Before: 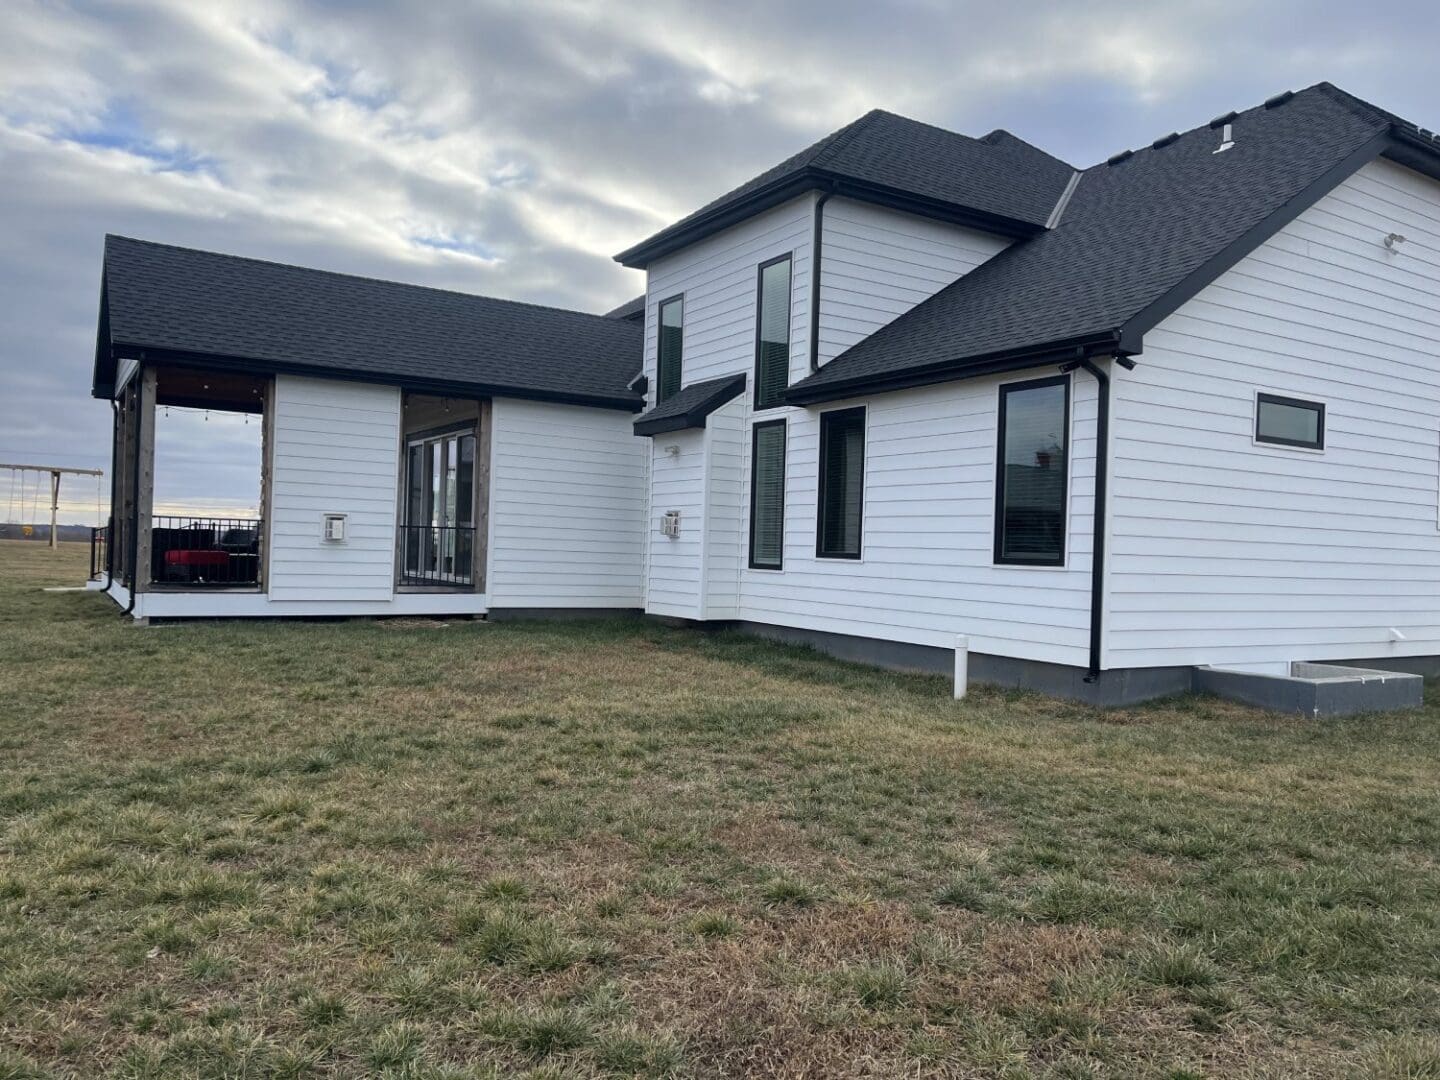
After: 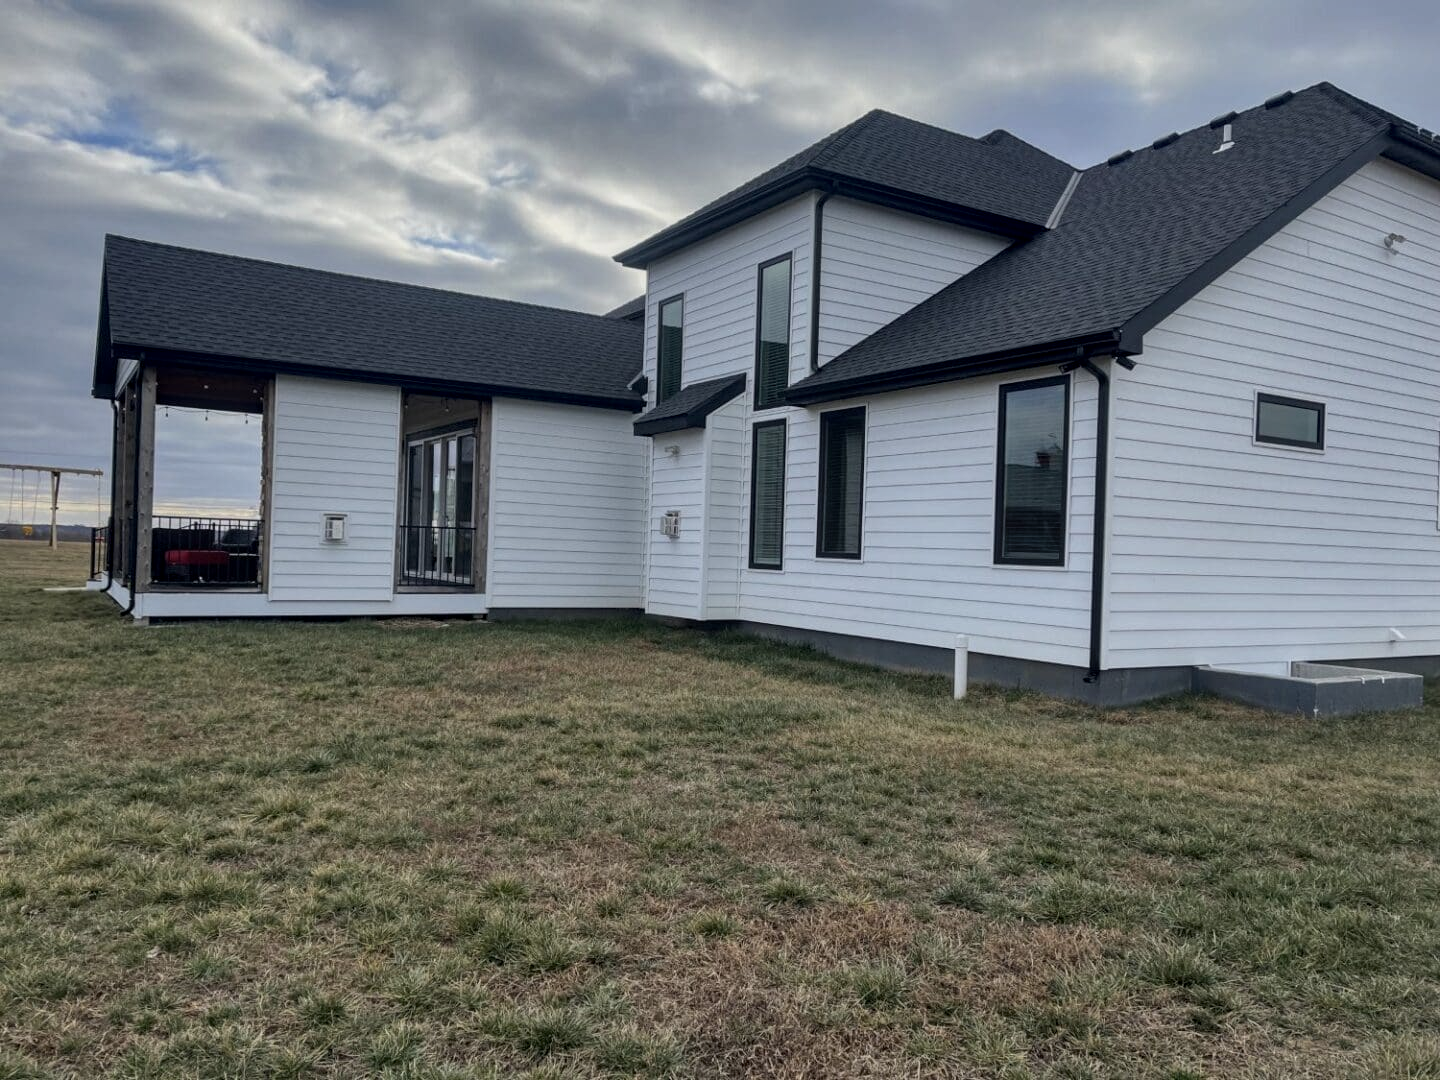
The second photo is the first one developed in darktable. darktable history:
shadows and highlights: shadows 40, highlights -54, highlights color adjustment 46%, low approximation 0.01, soften with gaussian
exposure: exposure -0.36 EV, compensate highlight preservation false
local contrast: on, module defaults
